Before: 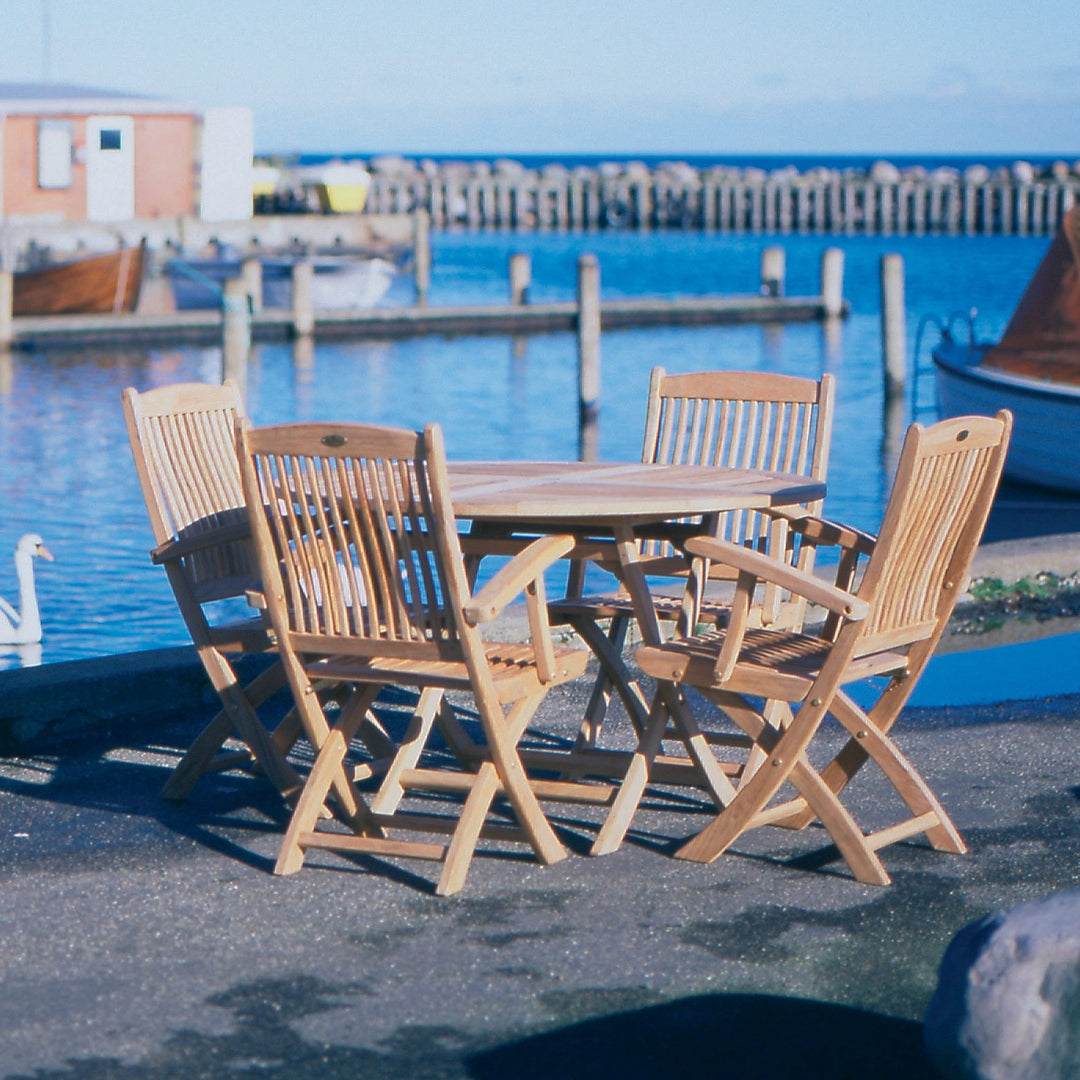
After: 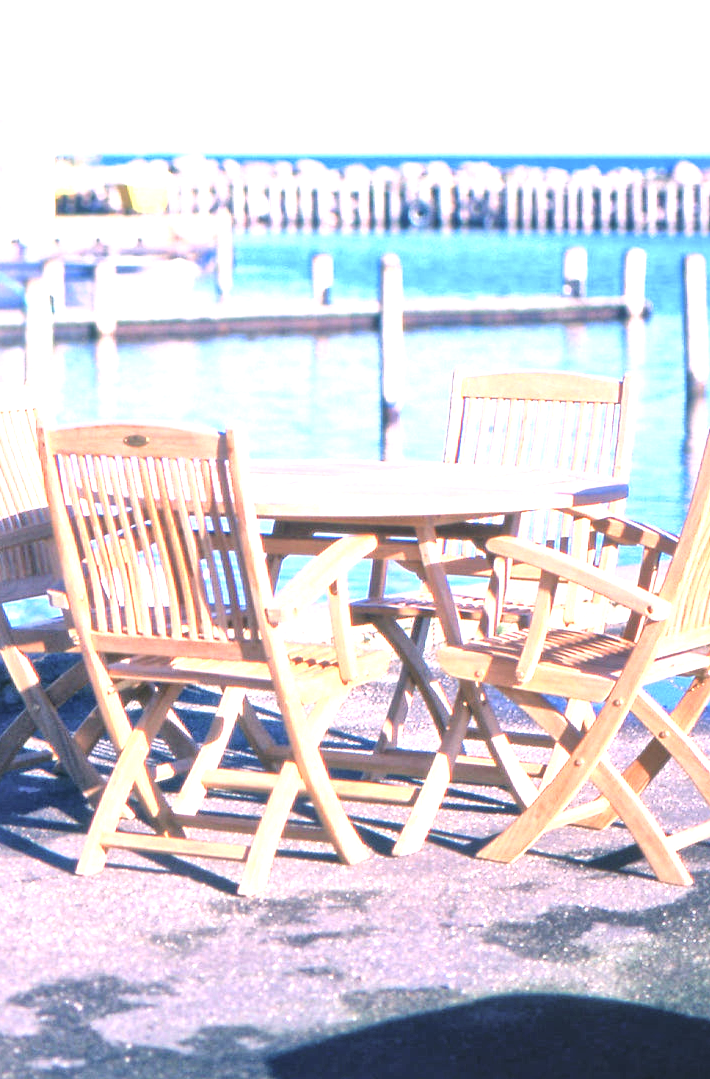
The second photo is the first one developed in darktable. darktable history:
exposure: black level correction -0.006, exposure 1 EV, compensate highlight preservation false
color correction: highlights a* 14.54, highlights b* 4.71
crop and rotate: left 18.369%, right 15.812%
local contrast: mode bilateral grid, contrast 21, coarseness 19, detail 163%, midtone range 0.2
tone equalizer: -8 EV -0.715 EV, -7 EV -0.678 EV, -6 EV -0.596 EV, -5 EV -0.421 EV, -3 EV 0.365 EV, -2 EV 0.6 EV, -1 EV 0.698 EV, +0 EV 0.746 EV
tone curve: curves: ch0 [(0, 0) (0.051, 0.047) (0.102, 0.099) (0.228, 0.262) (0.446, 0.527) (0.695, 0.778) (0.908, 0.946) (1, 1)]; ch1 [(0, 0) (0.339, 0.298) (0.402, 0.363) (0.453, 0.413) (0.485, 0.469) (0.494, 0.493) (0.504, 0.501) (0.525, 0.533) (0.563, 0.591) (0.597, 0.631) (1, 1)]; ch2 [(0, 0) (0.48, 0.48) (0.504, 0.5) (0.539, 0.554) (0.59, 0.628) (0.642, 0.682) (0.824, 0.815) (1, 1)], color space Lab, linked channels, preserve colors none
